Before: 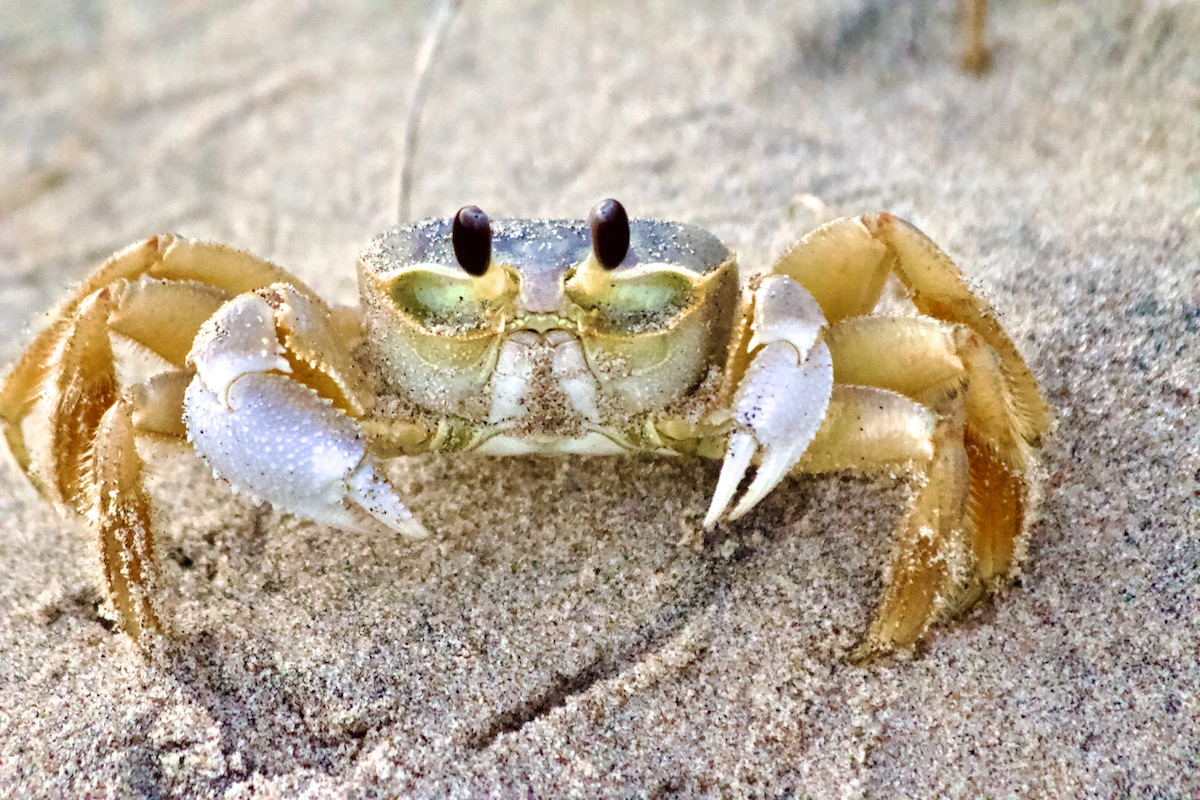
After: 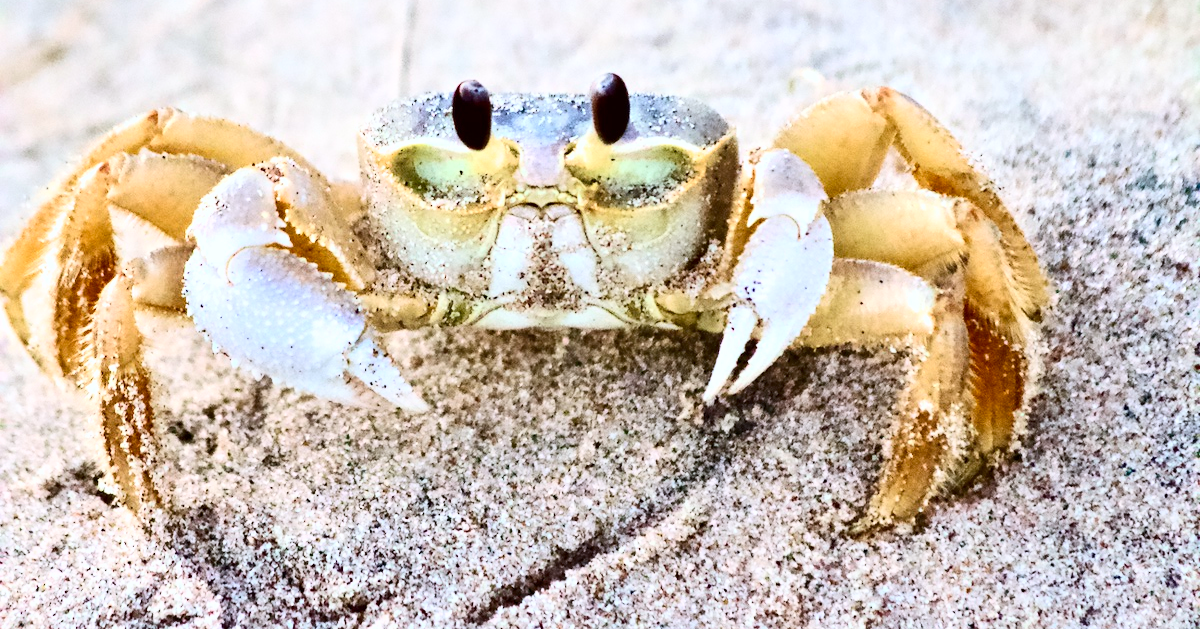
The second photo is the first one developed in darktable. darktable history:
color correction: highlights a* -0.772, highlights b* -8.92
crop and rotate: top 15.774%, bottom 5.506%
sharpen: radius 5.325, amount 0.312, threshold 26.433
contrast brightness saturation: contrast 0.39, brightness 0.1
